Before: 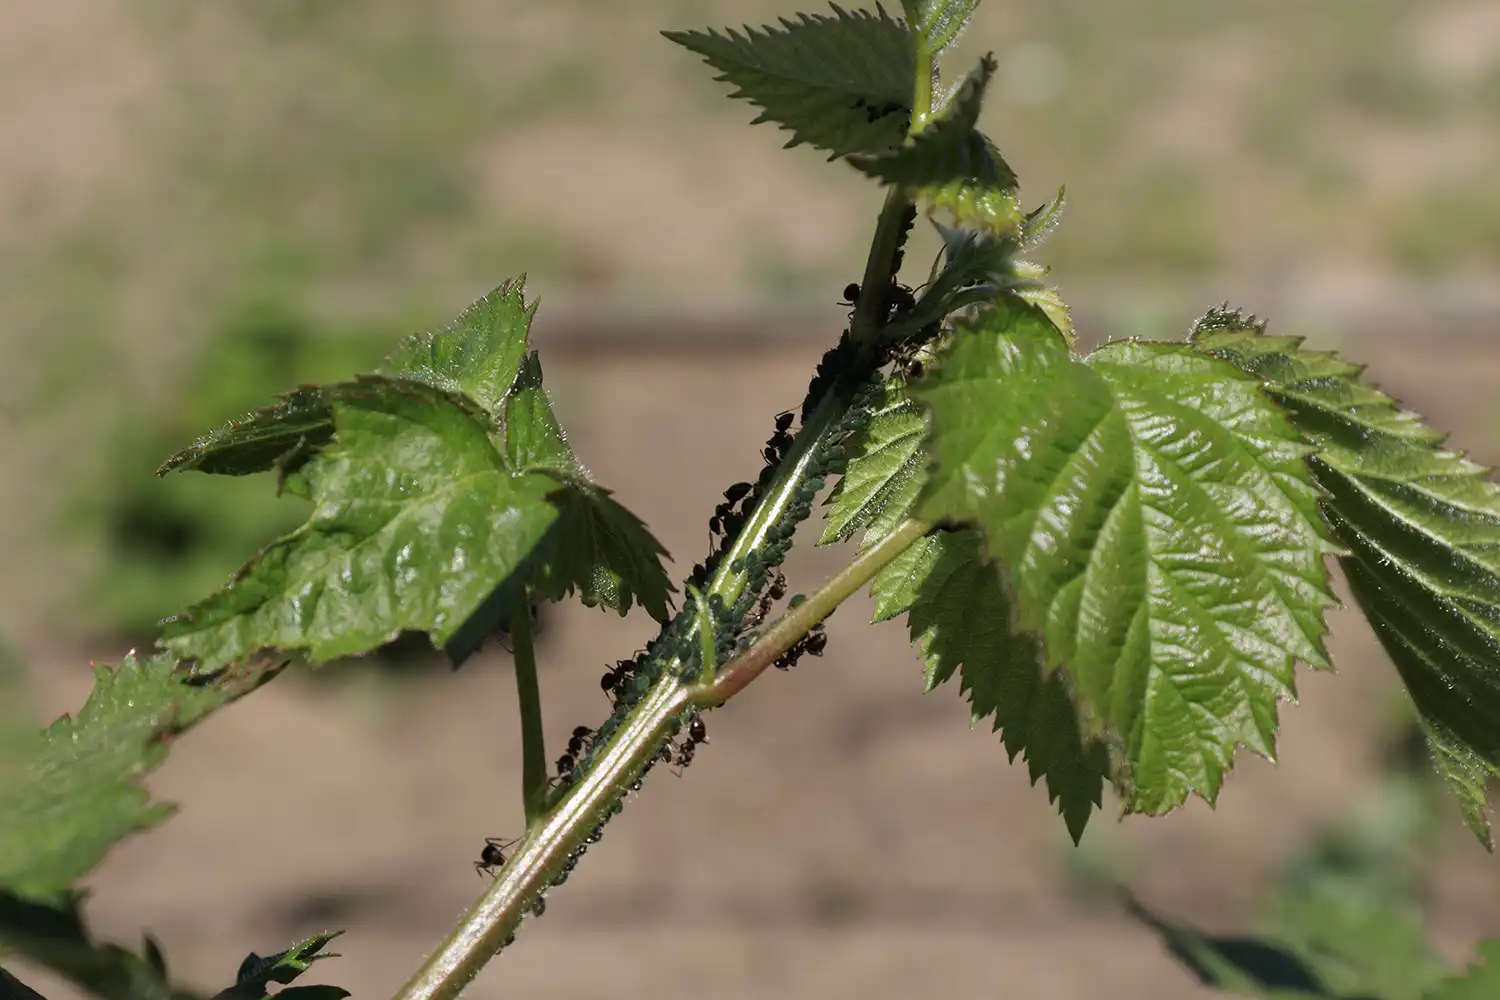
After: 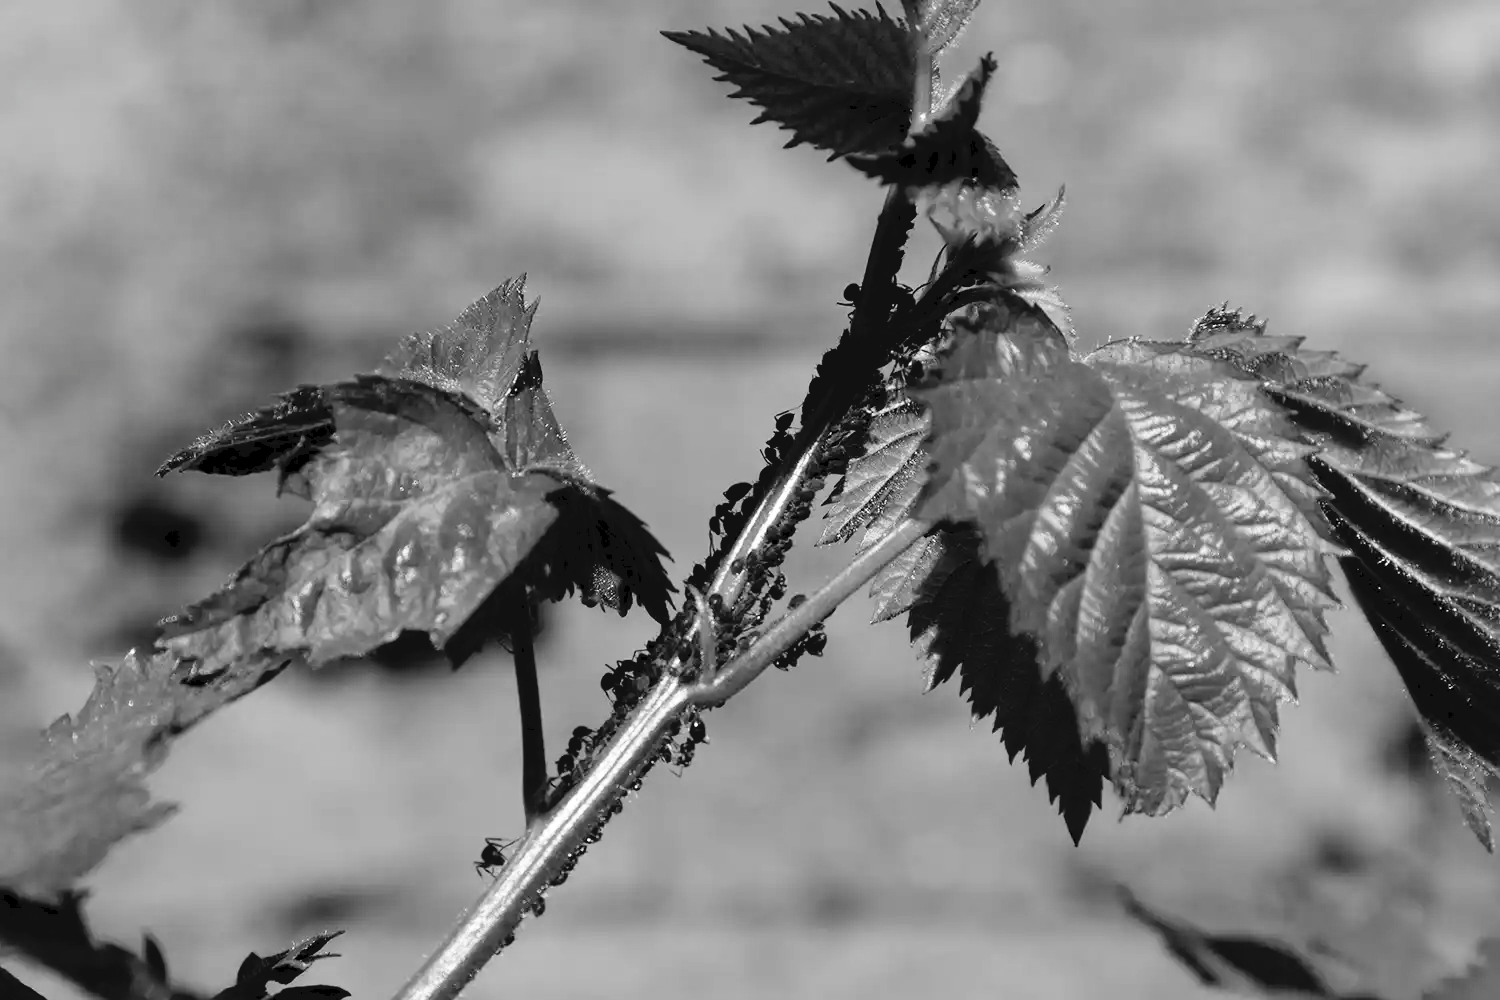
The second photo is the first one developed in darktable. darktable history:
tone curve: curves: ch0 [(0, 0) (0.003, 0.047) (0.011, 0.051) (0.025, 0.051) (0.044, 0.057) (0.069, 0.068) (0.1, 0.076) (0.136, 0.108) (0.177, 0.166) (0.224, 0.229) (0.277, 0.299) (0.335, 0.364) (0.399, 0.46) (0.468, 0.553) (0.543, 0.639) (0.623, 0.724) (0.709, 0.808) (0.801, 0.886) (0.898, 0.954) (1, 1)], preserve colors none
color look up table: target L [90.24, 89.53, 81.33, 86.7, 76.98, 71.84, 64.74, 52.8, 47.24, 42.92, 36.57, 26.21, 0.548, 200.28, 101.02, 77.34, 72.21, 68.87, 64.74, 62.97, 64.74, 59.79, 53.98, 53.09, 41.55, 31.03, 31.46, 16.11, 93.05, 90.24, 85.63, 69.61, 80.97, 82.41, 78.79, 60.17, 65.49, 84.2, 47.24, 40.73, 55.54, 40.11, 18, 5.464, 89.53, 92.35, 83.84, 71.47, 44], target a [-0.001, -0.001, 0, -0.003, 0 ×5, 0.001, 0.001, 0.001, 0, 0, 0, -0.001, 0, 0, 0, 0.001, 0, 0, 0, 0.001, 0 ×4, -0.003, -0.001, 0, 0, -0.002, -0.002, 0 ×5, 0.001, 0, 0.001, 0, 0, -0.001, -0.003, -0.002, 0, 0], target b [0.002, 0.024, 0.002, 0.025, 0.002 ×4, -0.003 ×4, 0, 0, -0.001, 0.003, 0.002, 0.002, 0.002, -0.004, 0.002, 0.002, -0.002, -0.002, 0.001, 0, 0, -0.003, 0.025, 0.002, 0.002, 0.002, 0.024, 0.024, 0.002 ×4, -0.003, -0.005, 0.002, -0.005, -0.003, 0.004, 0.024, 0.025, 0.024, 0.002, -0.003], num patches 49
